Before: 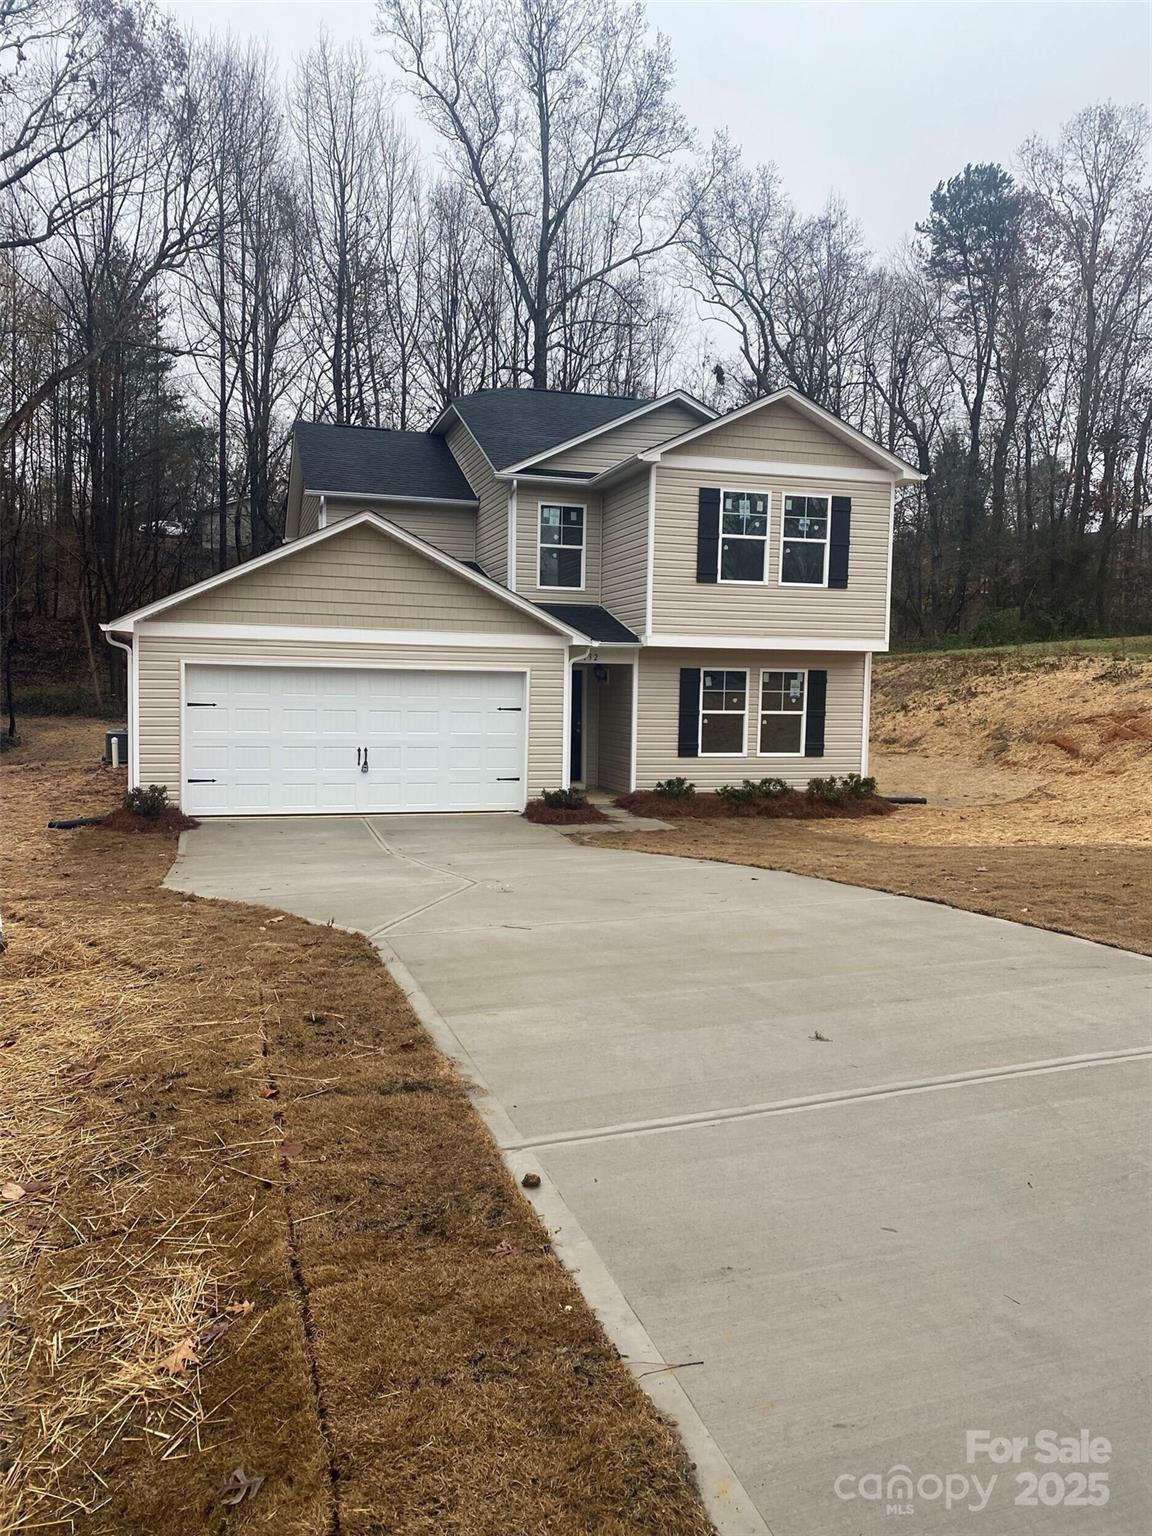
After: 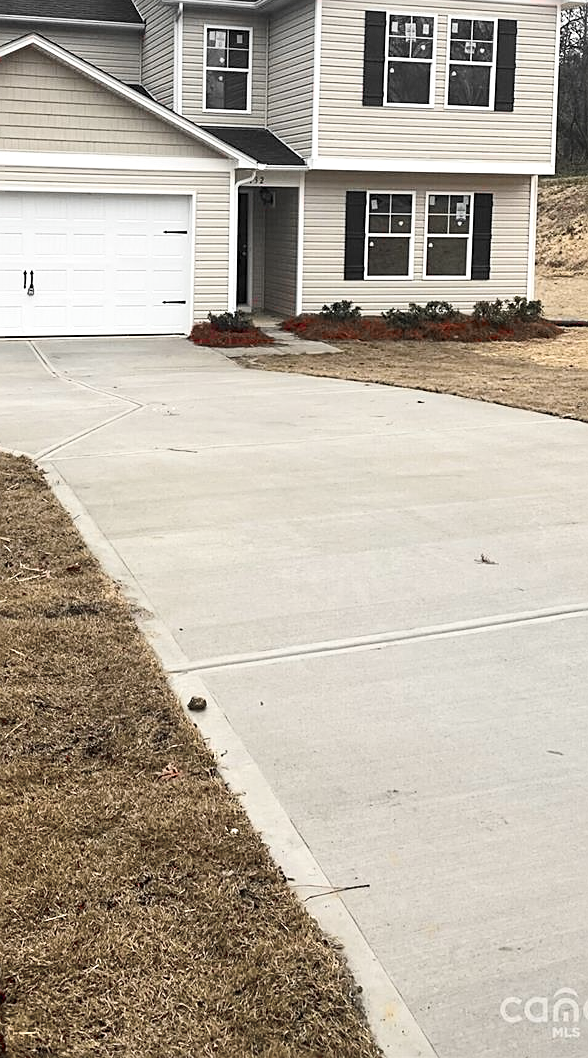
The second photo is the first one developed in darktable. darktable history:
crop and rotate: left 29.063%, top 31.113%, right 19.817%
contrast brightness saturation: contrast 0.198, brightness 0.15, saturation 0.143
color zones: curves: ch1 [(0, 0.831) (0.08, 0.771) (0.157, 0.268) (0.241, 0.207) (0.562, -0.005) (0.714, -0.013) (0.876, 0.01) (1, 0.831)]
sharpen: on, module defaults
color balance rgb: linear chroma grading › global chroma 1.733%, linear chroma grading › mid-tones -0.801%, perceptual saturation grading › global saturation 50.396%, perceptual brilliance grading › global brilliance 10.305%, global vibrance 9.876%
